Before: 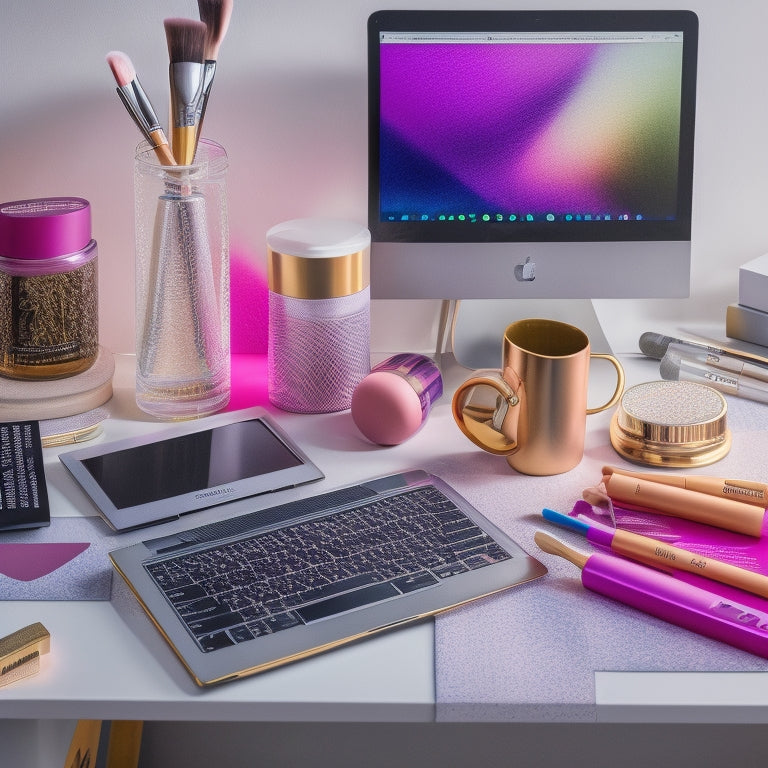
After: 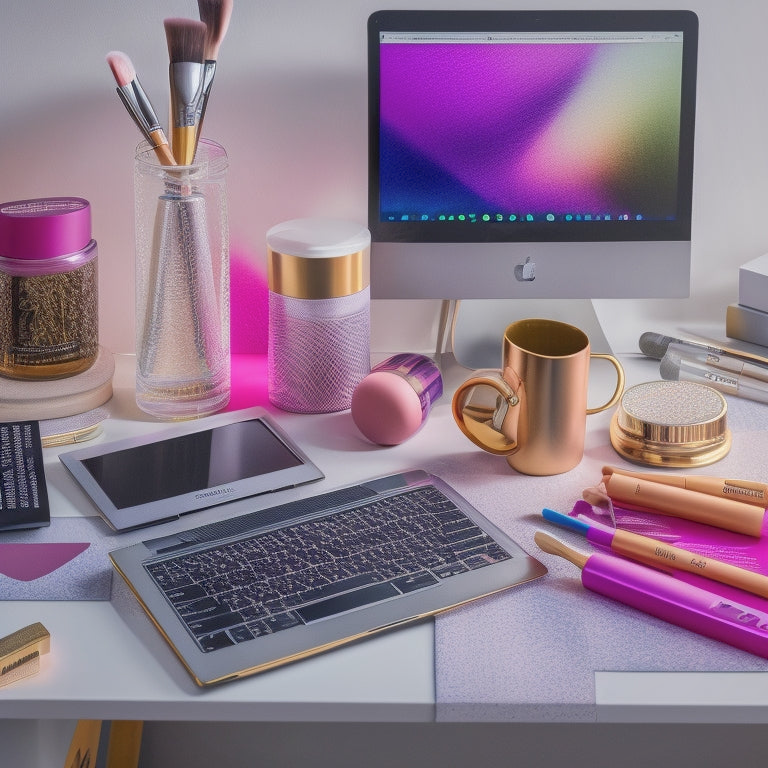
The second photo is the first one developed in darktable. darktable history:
shadows and highlights: on, module defaults
contrast brightness saturation: contrast 0.01, saturation -0.05
